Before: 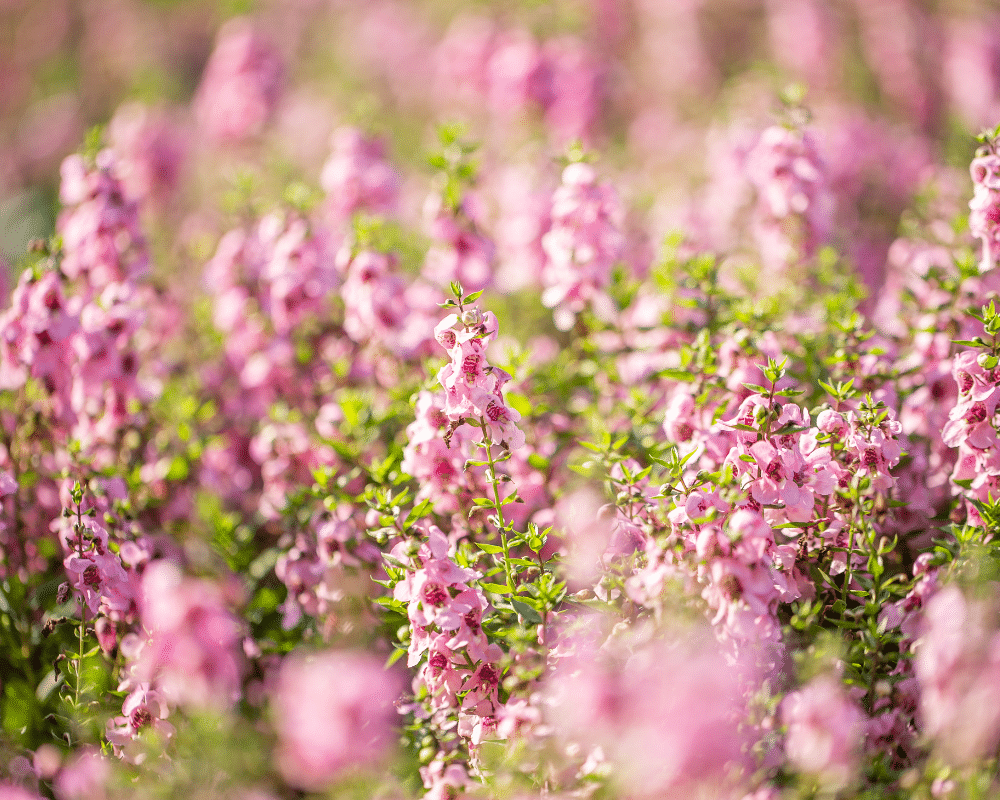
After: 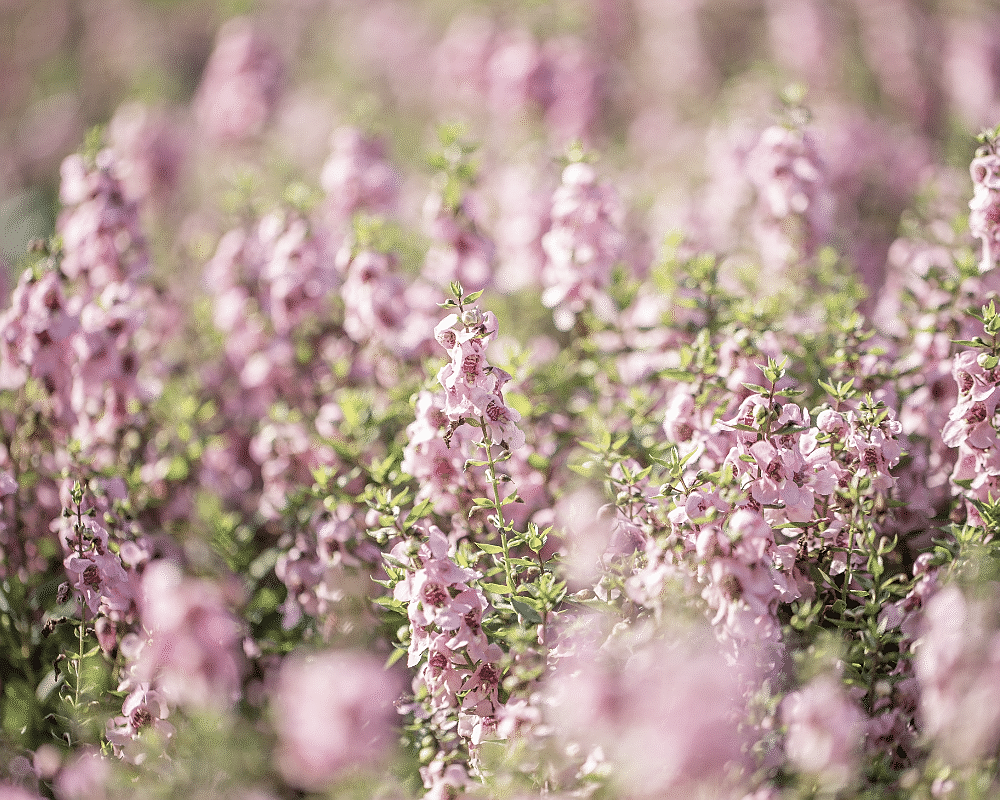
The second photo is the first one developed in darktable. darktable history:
color correction: highlights b* -0.028, saturation 0.535
sharpen: radius 0.98, amount 0.616
